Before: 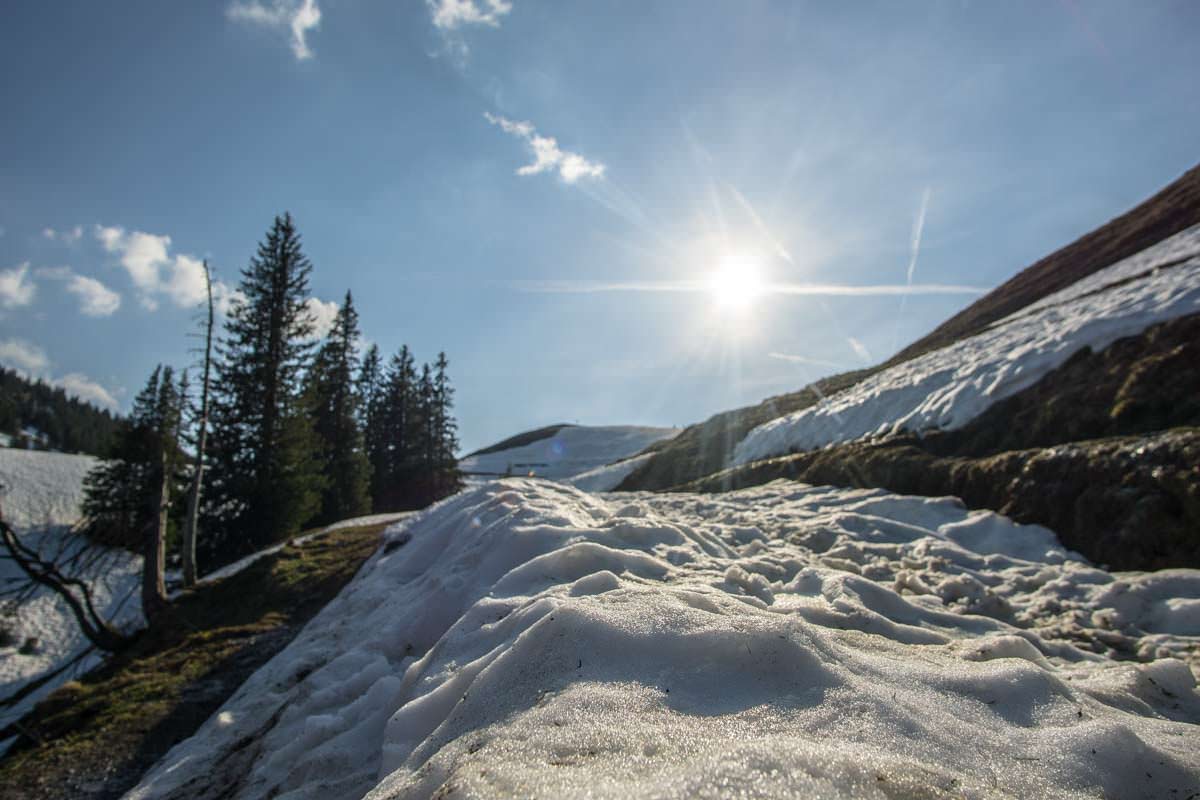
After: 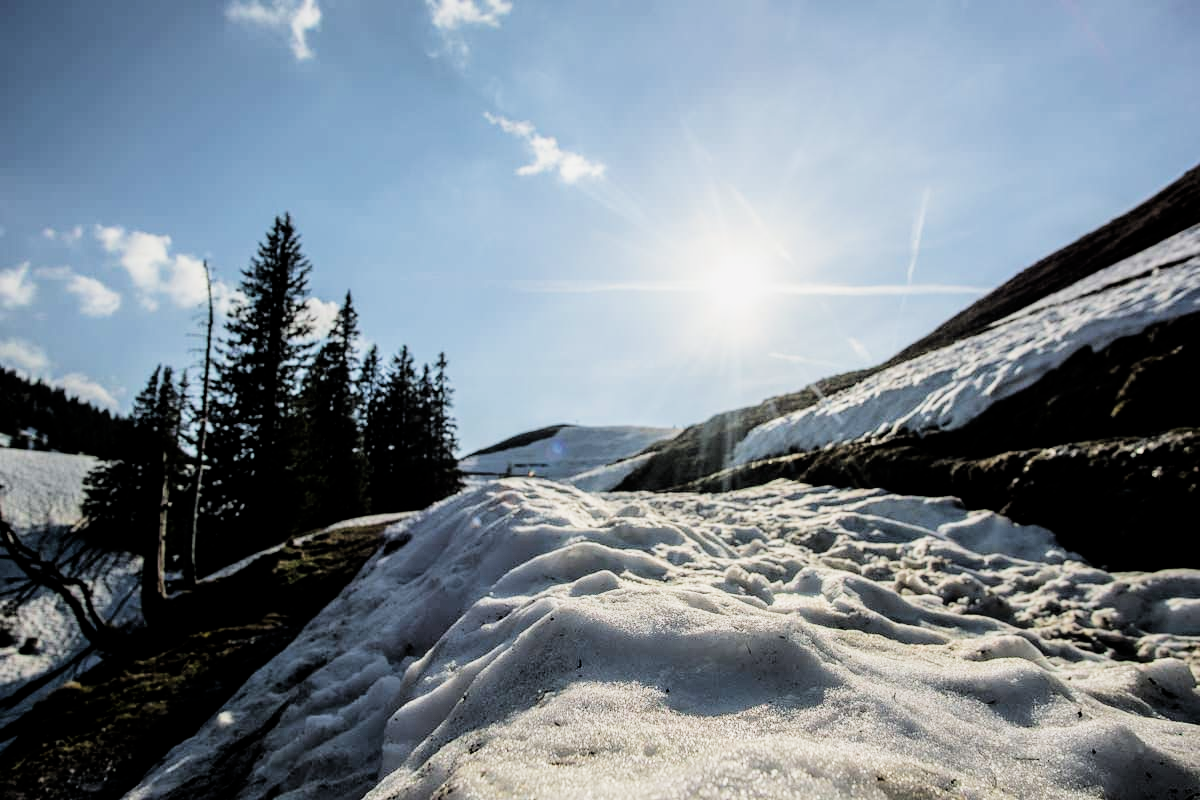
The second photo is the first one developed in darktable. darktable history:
filmic rgb: black relative exposure -5.1 EV, white relative exposure 3.54 EV, threshold 2.99 EV, hardness 3.18, contrast 1.387, highlights saturation mix -29.69%, enable highlight reconstruction true
tone curve: curves: ch0 [(0, 0) (0.068, 0.012) (0.183, 0.089) (0.341, 0.283) (0.547, 0.532) (0.828, 0.815) (1, 0.983)]; ch1 [(0, 0) (0.23, 0.166) (0.34, 0.308) (0.371, 0.337) (0.429, 0.411) (0.477, 0.462) (0.499, 0.498) (0.529, 0.537) (0.559, 0.582) (0.743, 0.798) (1, 1)]; ch2 [(0, 0) (0.431, 0.414) (0.498, 0.503) (0.524, 0.528) (0.568, 0.546) (0.6, 0.597) (0.634, 0.645) (0.728, 0.742) (1, 1)]
exposure: exposure 0.514 EV, compensate highlight preservation false
